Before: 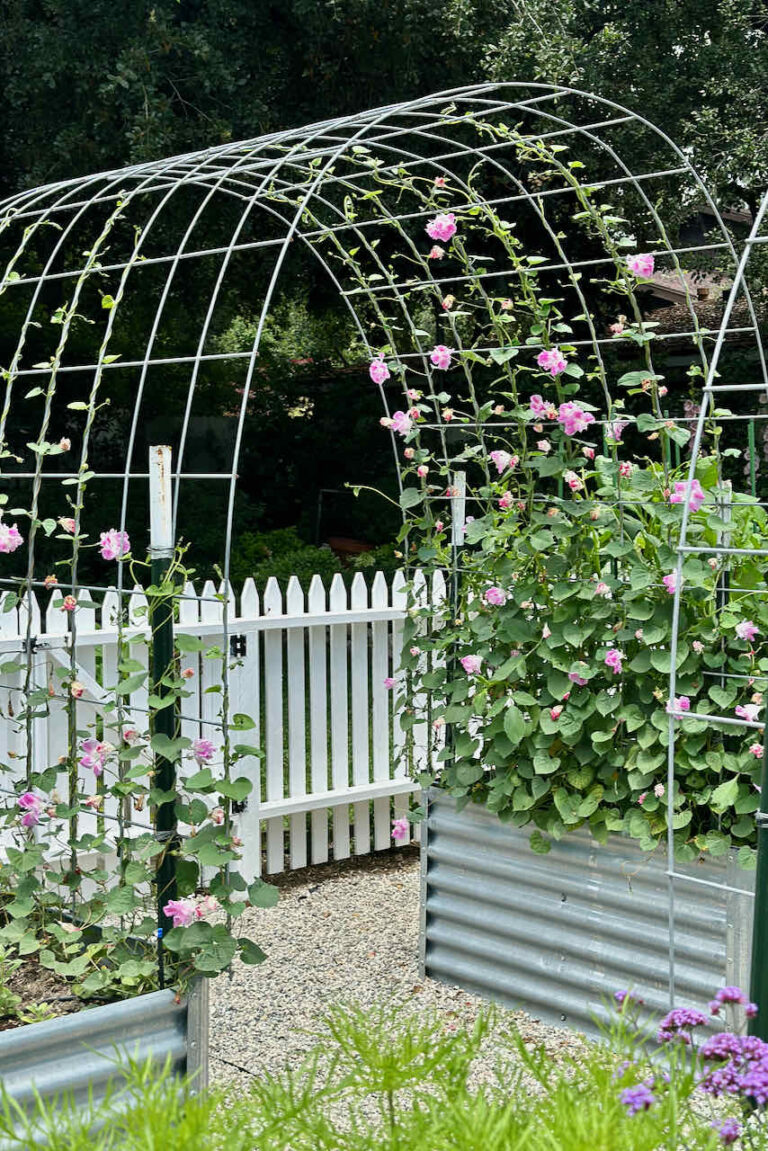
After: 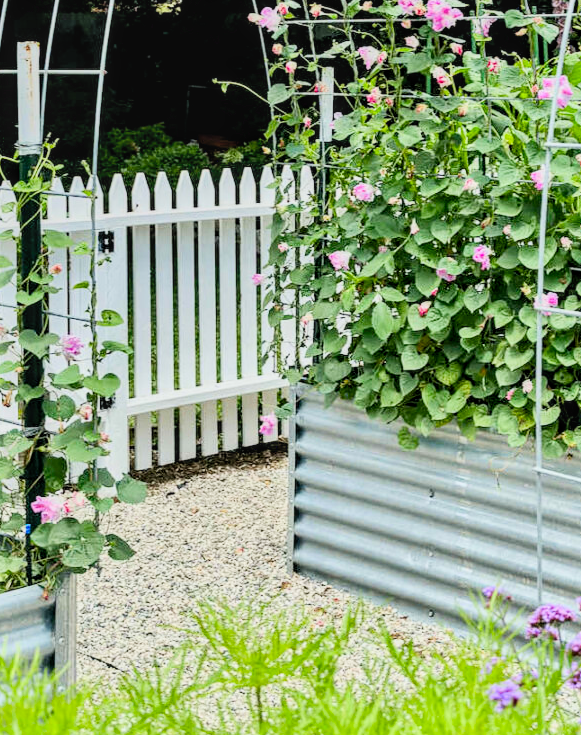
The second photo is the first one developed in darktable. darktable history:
contrast brightness saturation: contrast 0.2, brightness 0.16, saturation 0.22
filmic rgb: black relative exposure -7.65 EV, white relative exposure 4.56 EV, hardness 3.61
local contrast: on, module defaults
exposure: exposure 0.29 EV, compensate highlight preservation false
crop and rotate: left 17.299%, top 35.115%, right 7.015%, bottom 1.024%
